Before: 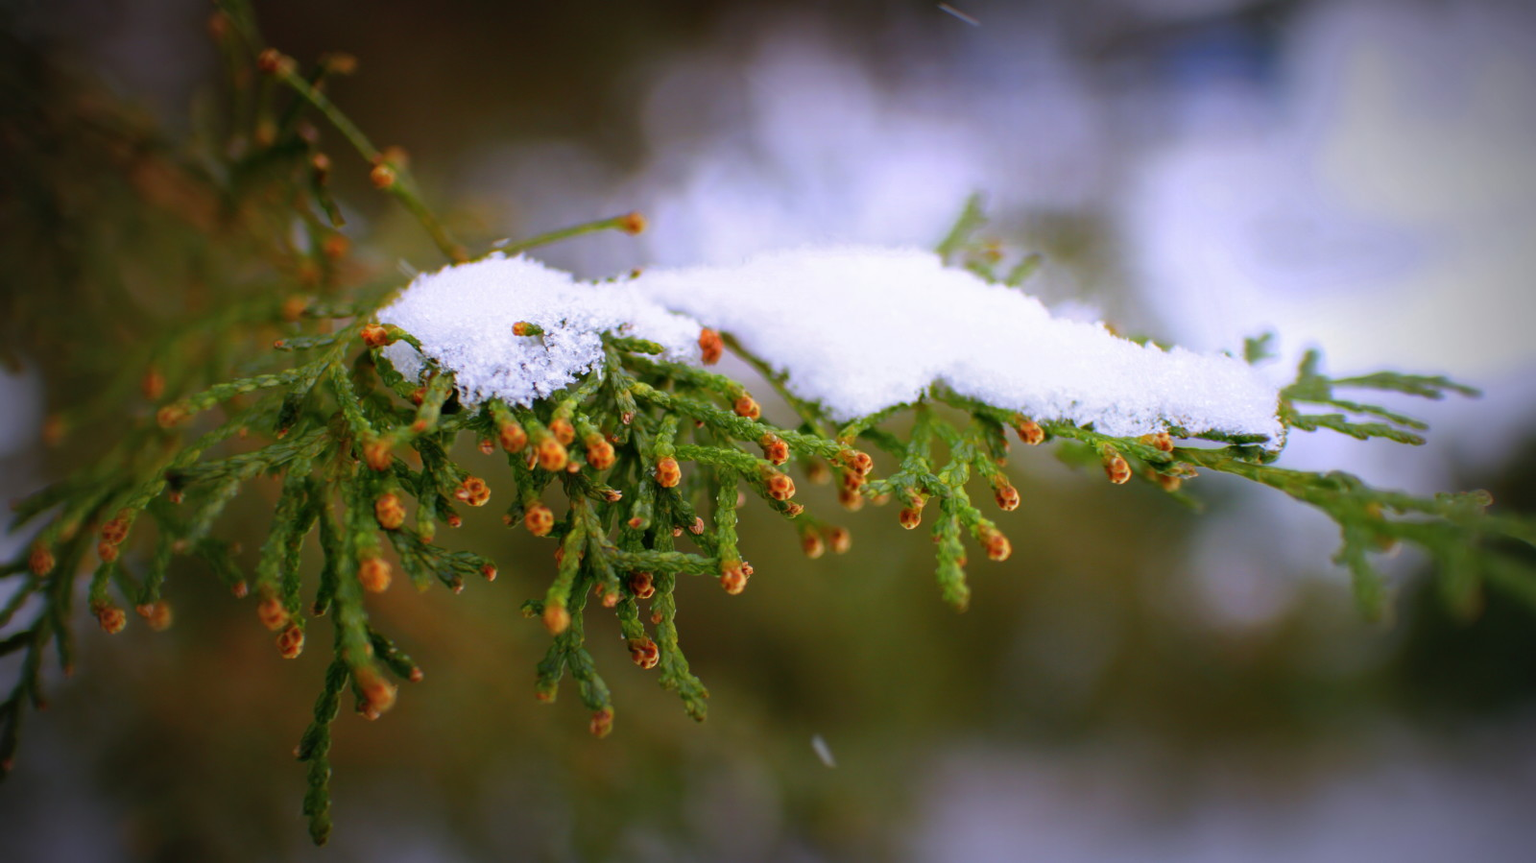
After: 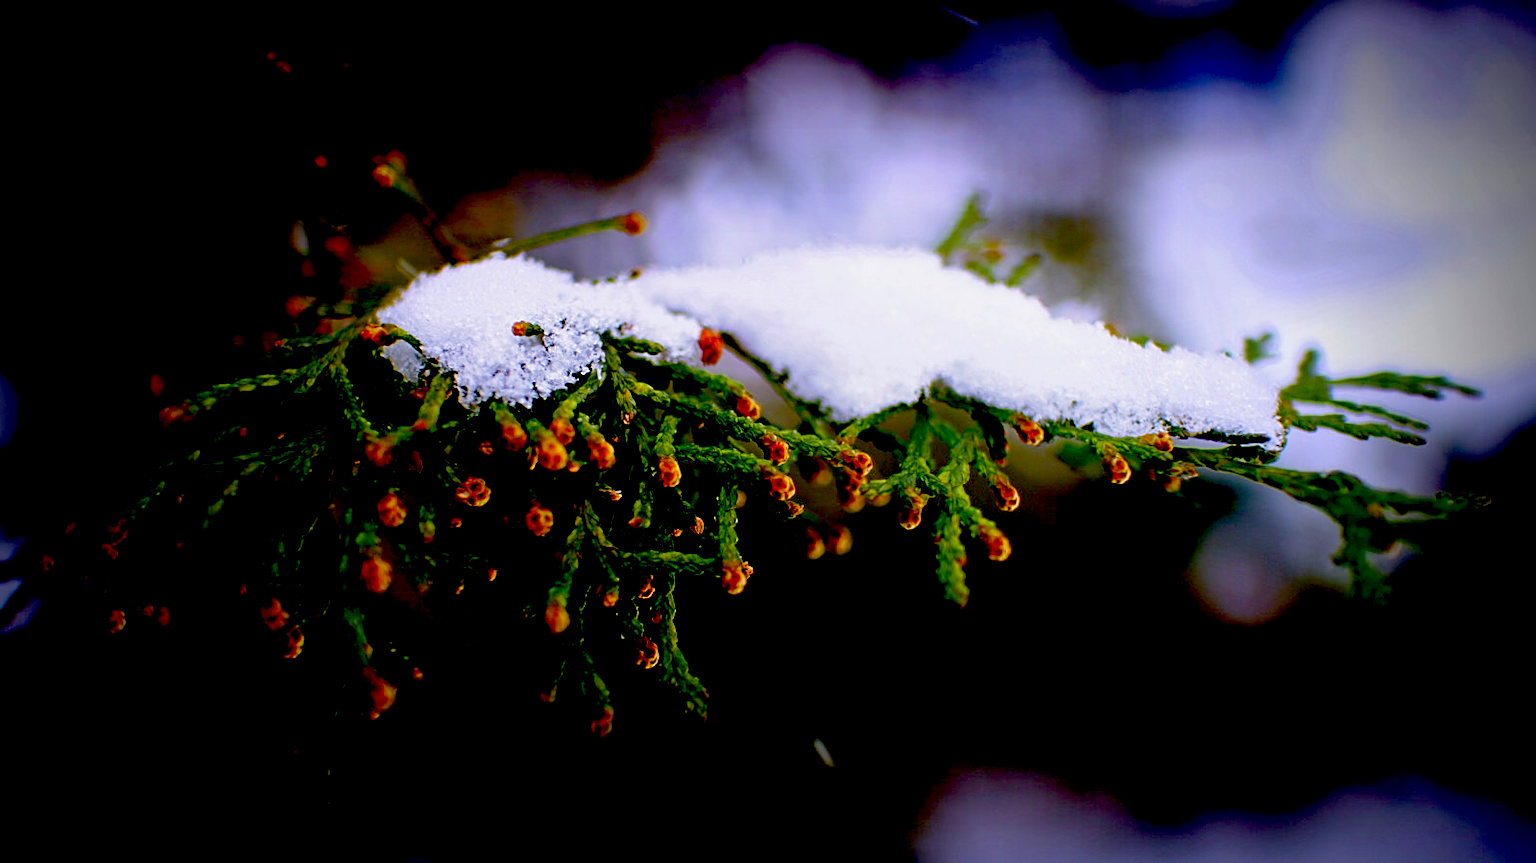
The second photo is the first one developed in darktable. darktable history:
sharpen: on, module defaults
exposure: black level correction 0.1, exposure -0.092 EV, compensate highlight preservation false
haze removal: adaptive false
